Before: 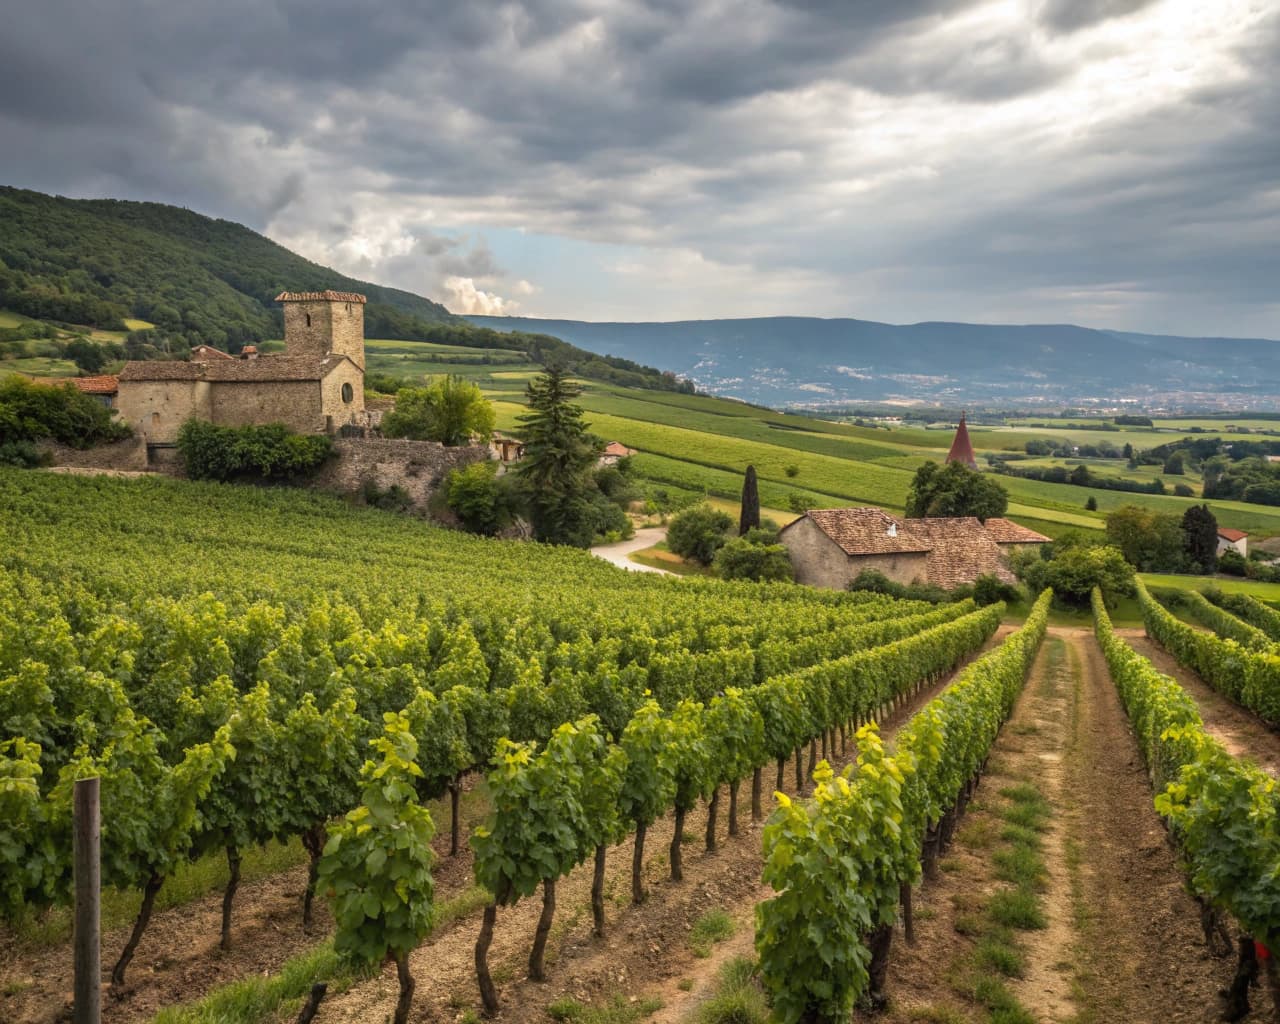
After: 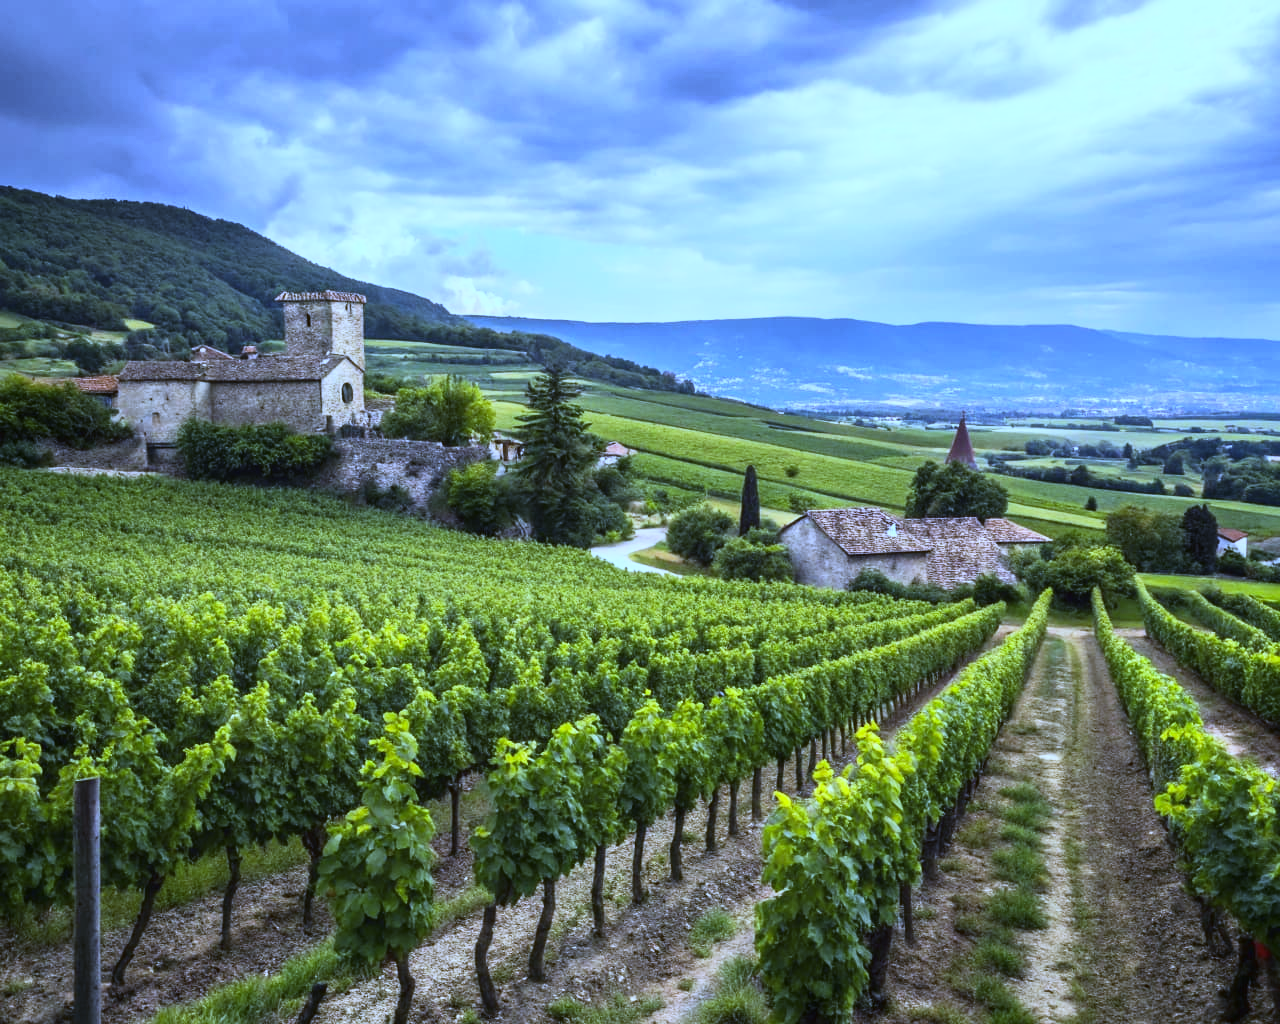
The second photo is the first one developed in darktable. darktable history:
tone curve: curves: ch0 [(0, 0.013) (0.198, 0.175) (0.512, 0.582) (0.625, 0.754) (0.81, 0.934) (1, 1)], color space Lab, linked channels, preserve colors none
white balance: red 0.766, blue 1.537
